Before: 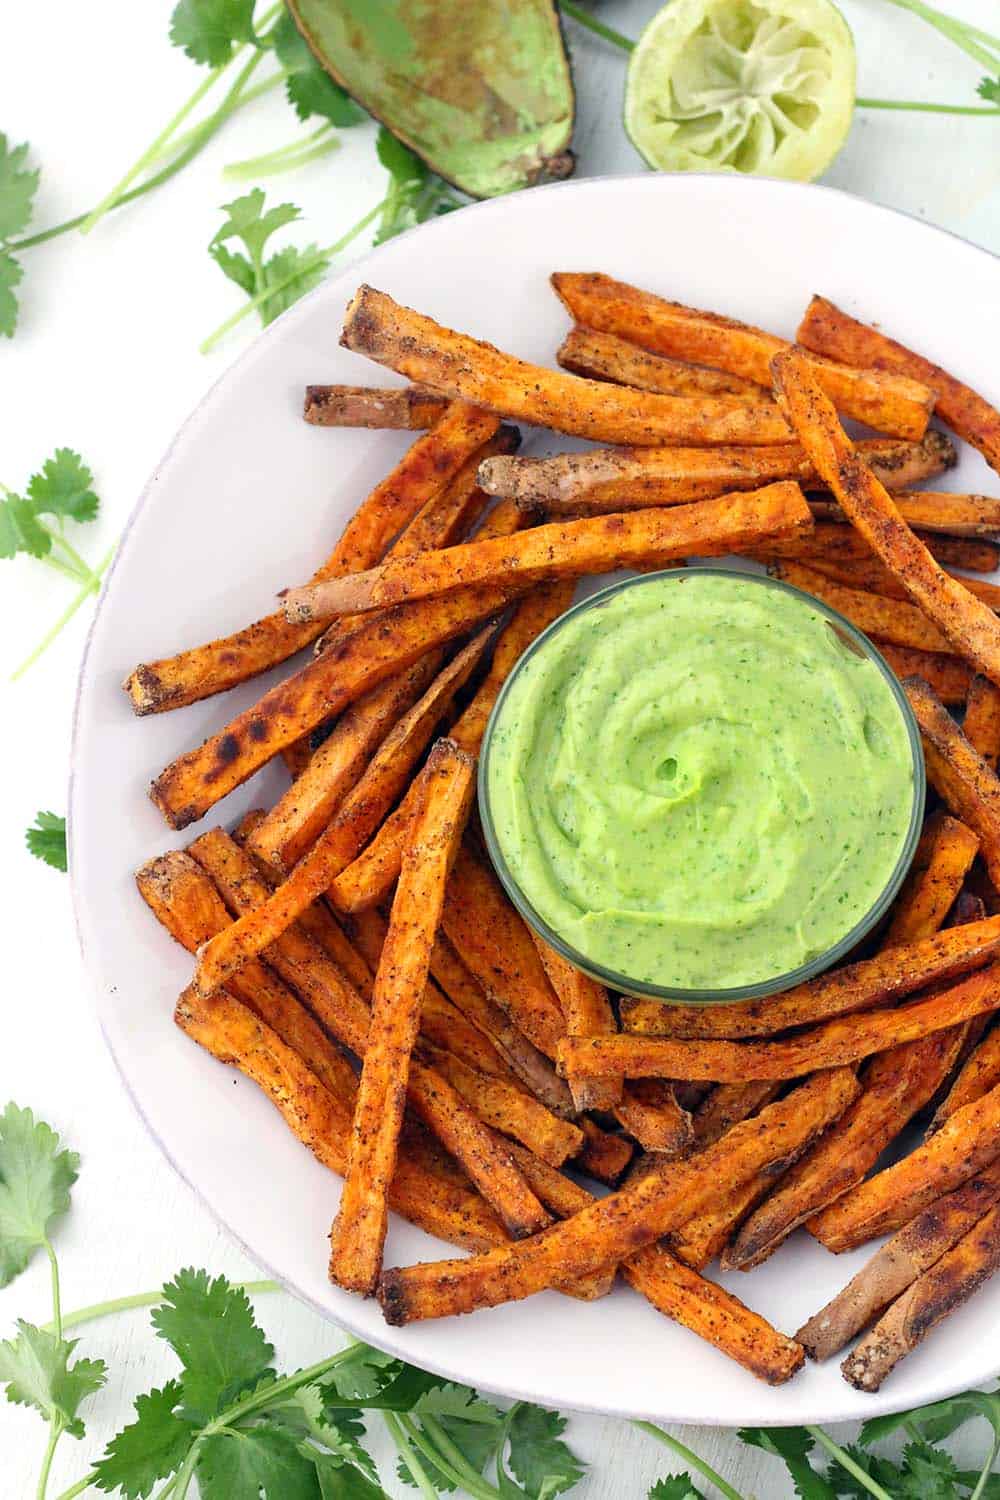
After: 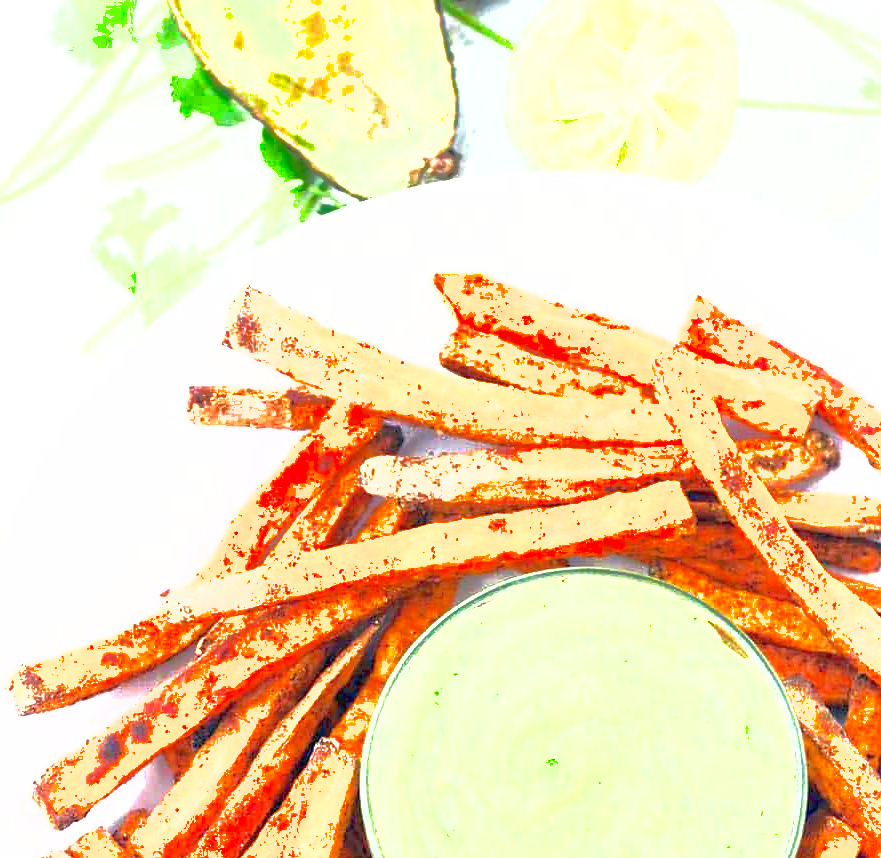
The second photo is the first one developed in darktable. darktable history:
crop and rotate: left 11.812%, bottom 42.776%
shadows and highlights: on, module defaults
rotate and perspective: automatic cropping off
exposure: exposure 2.25 EV, compensate highlight preservation false
